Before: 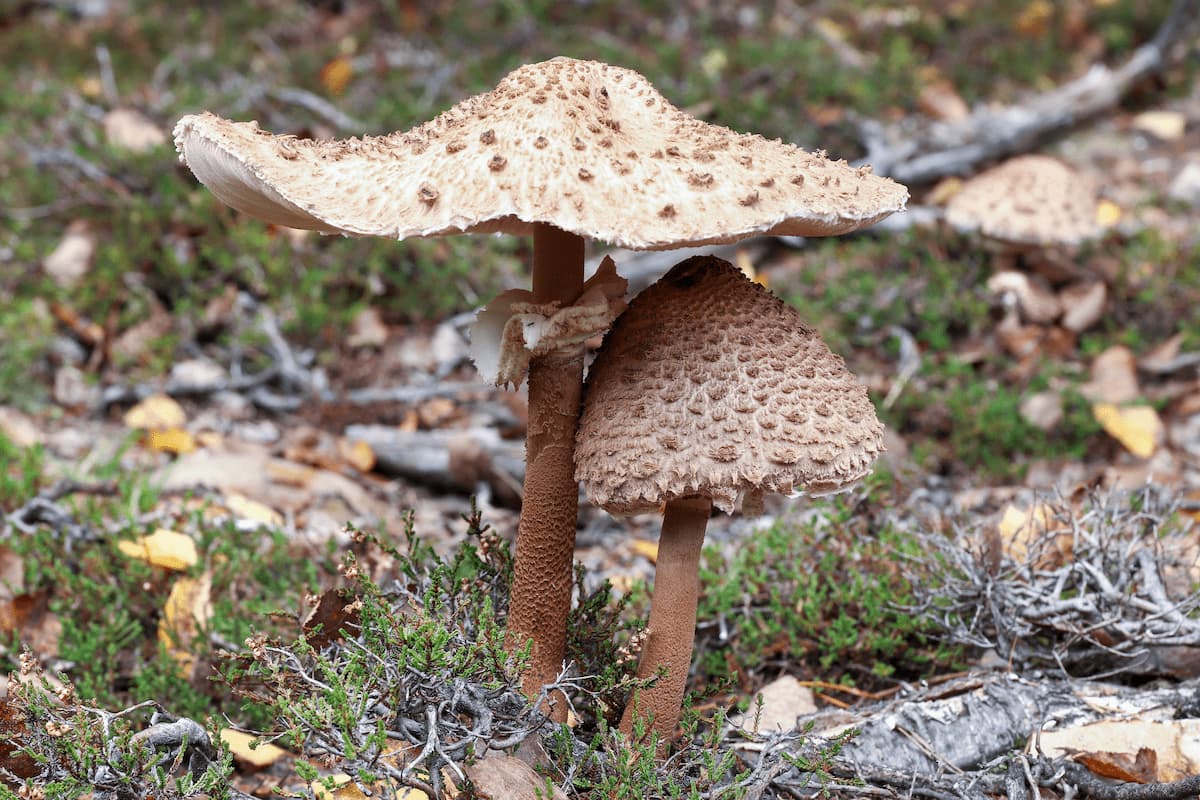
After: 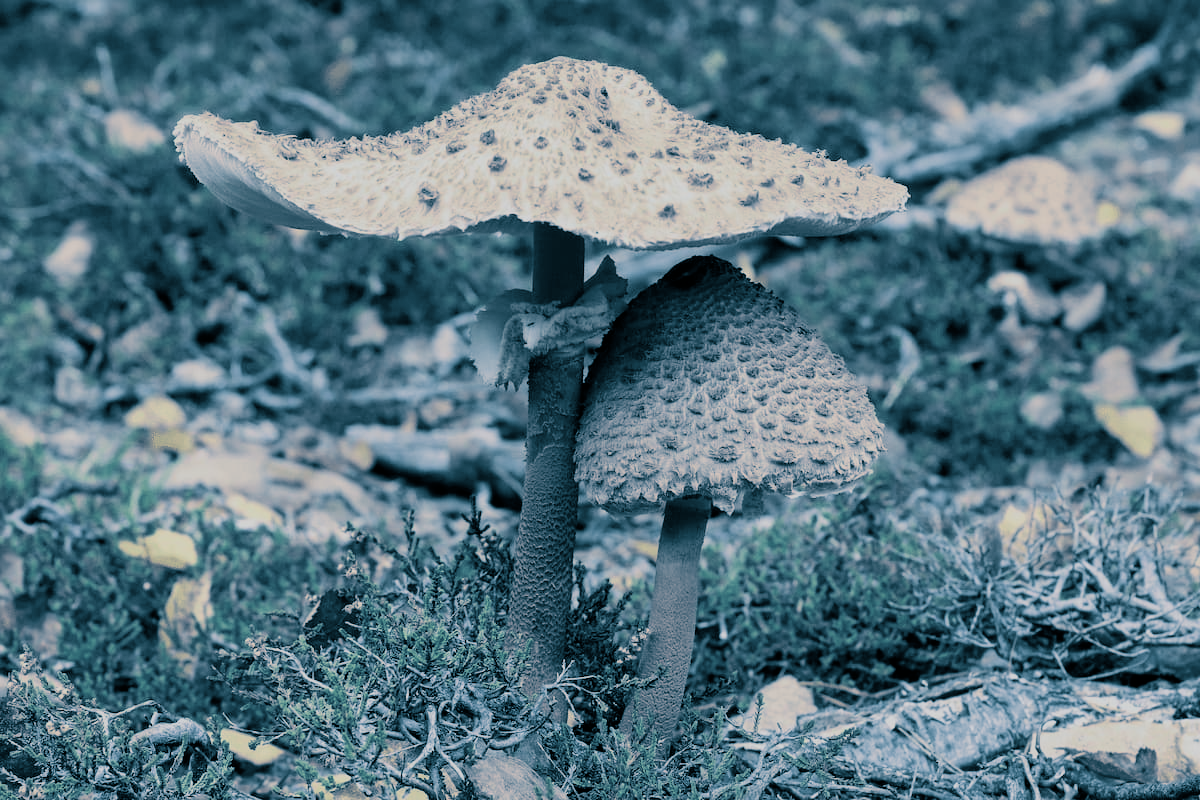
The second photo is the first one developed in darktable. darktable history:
filmic rgb: black relative exposure -7.65 EV, white relative exposure 4.56 EV, hardness 3.61
split-toning: shadows › hue 212.4°, balance -70
